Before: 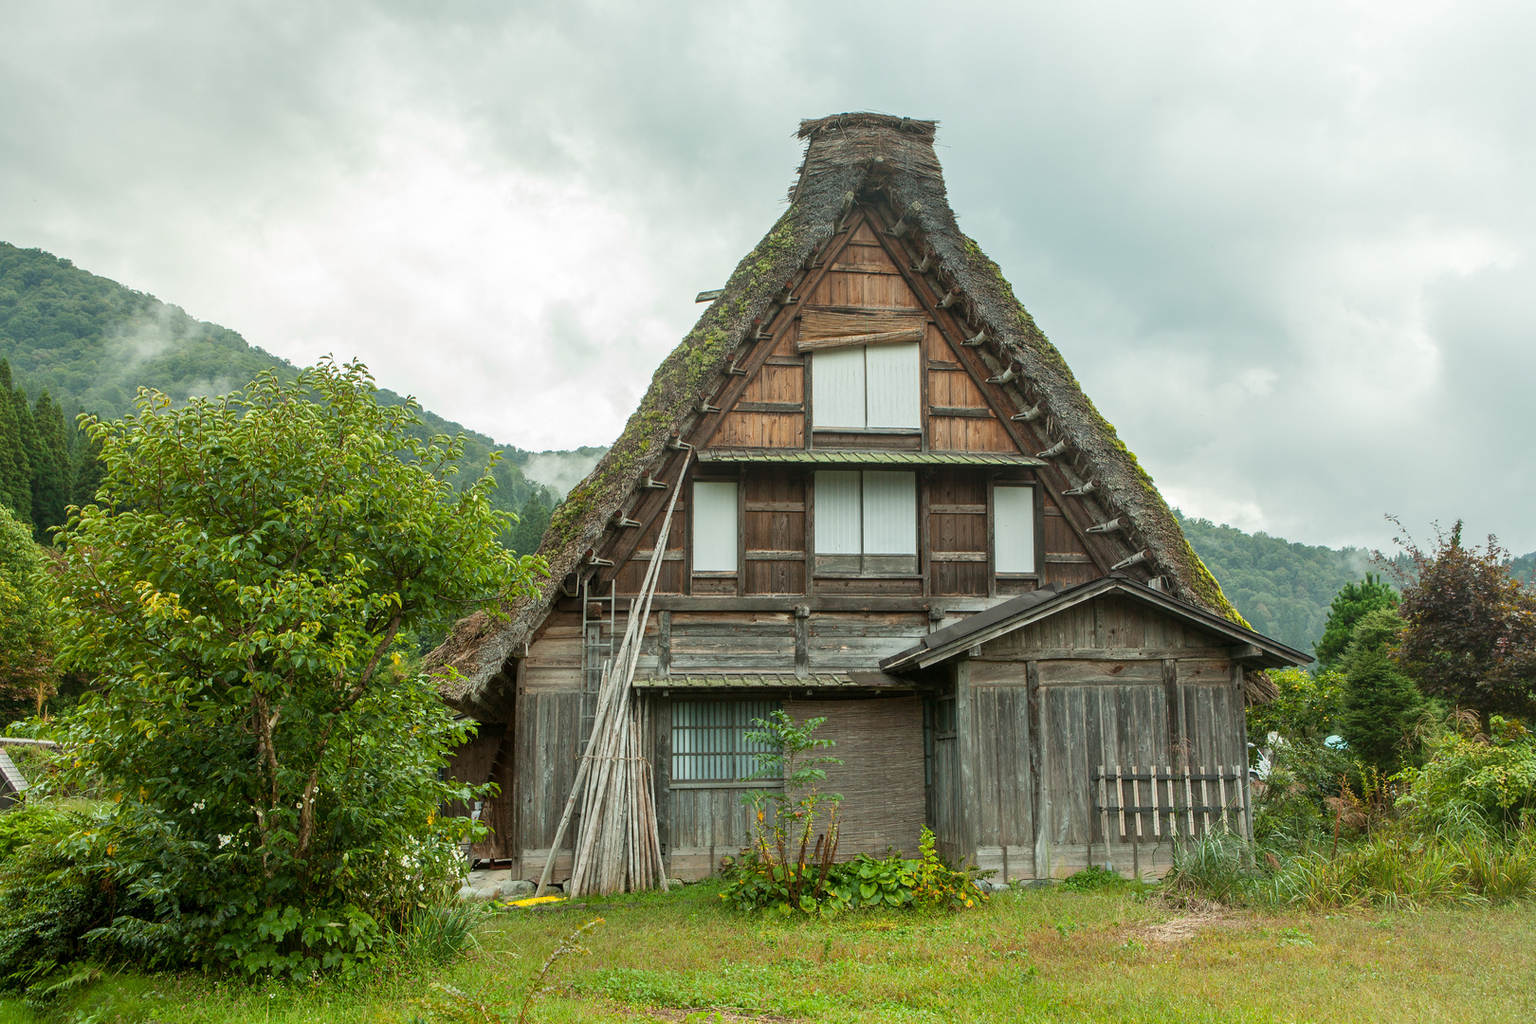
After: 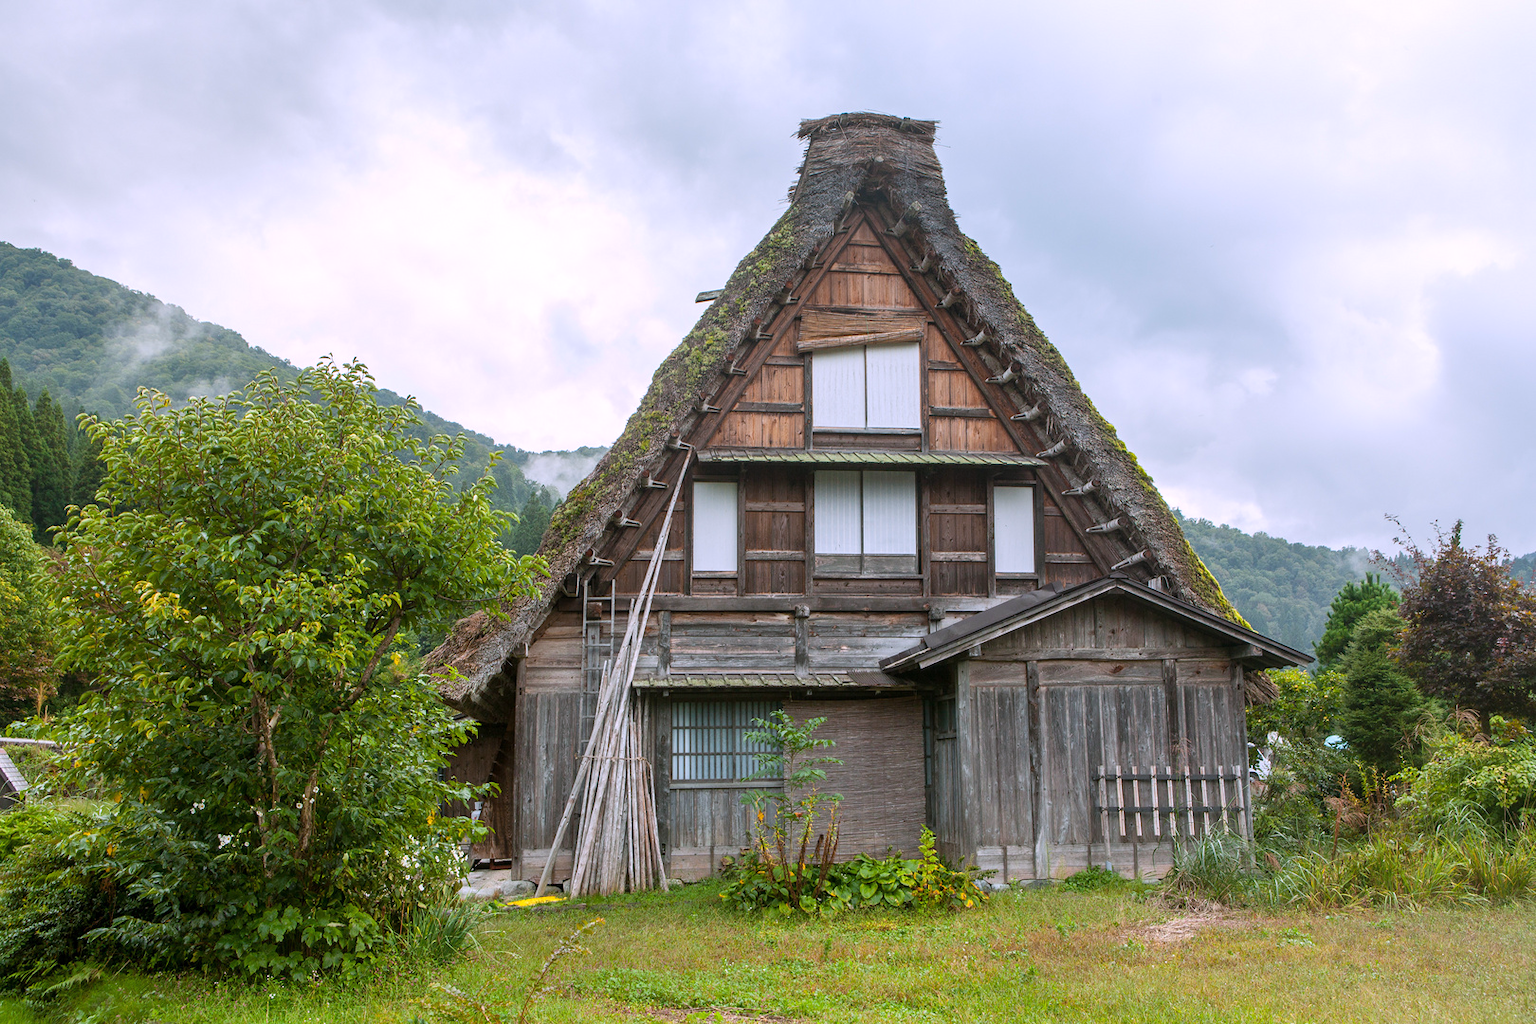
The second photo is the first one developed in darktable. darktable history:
exposure: compensate highlight preservation false
white balance: red 1.042, blue 1.17
